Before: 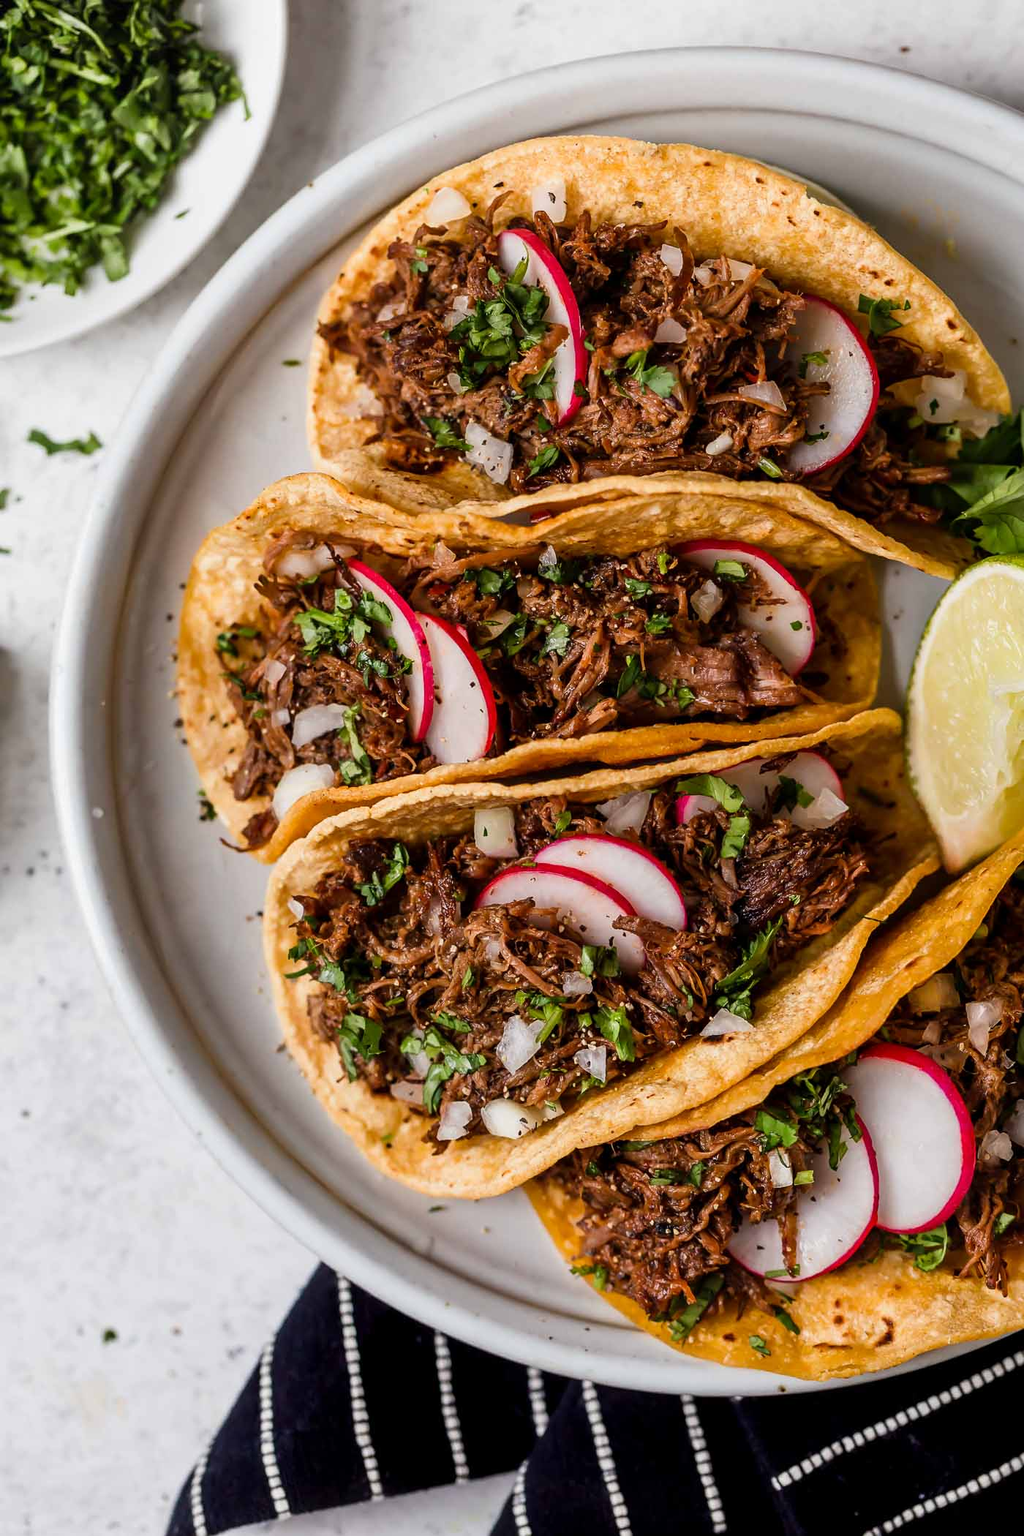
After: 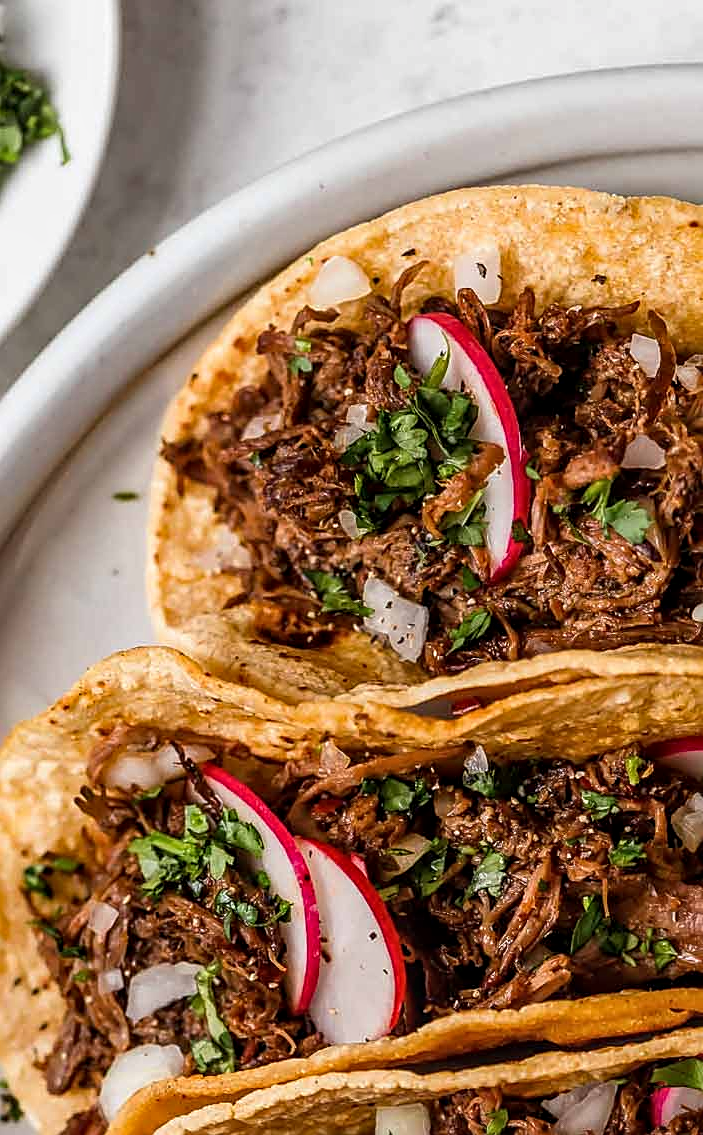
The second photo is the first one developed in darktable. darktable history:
sharpen: amount 0.495
crop: left 19.528%, right 30.253%, bottom 45.918%
local contrast: on, module defaults
